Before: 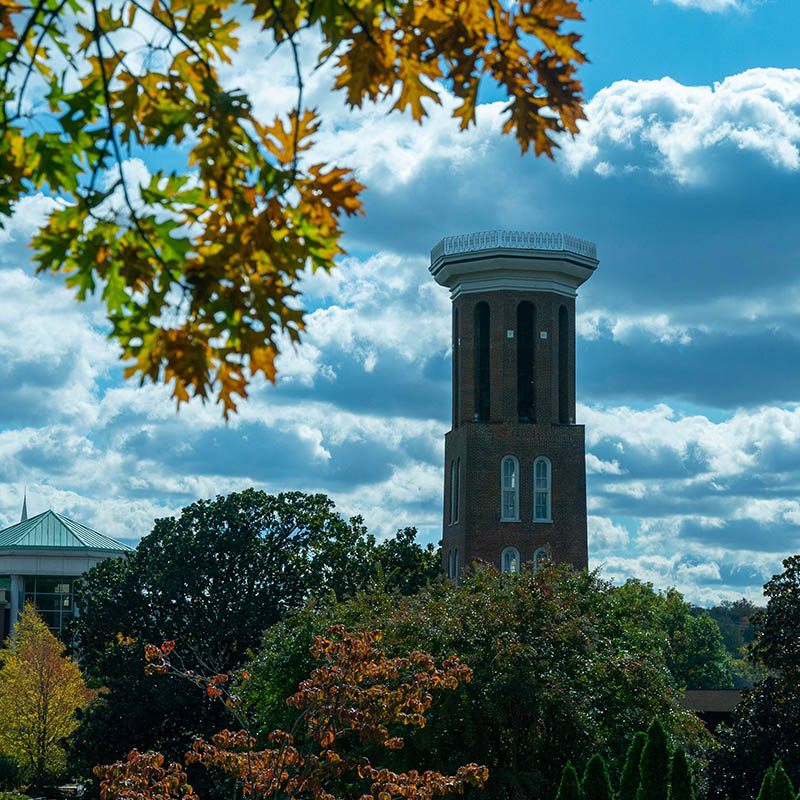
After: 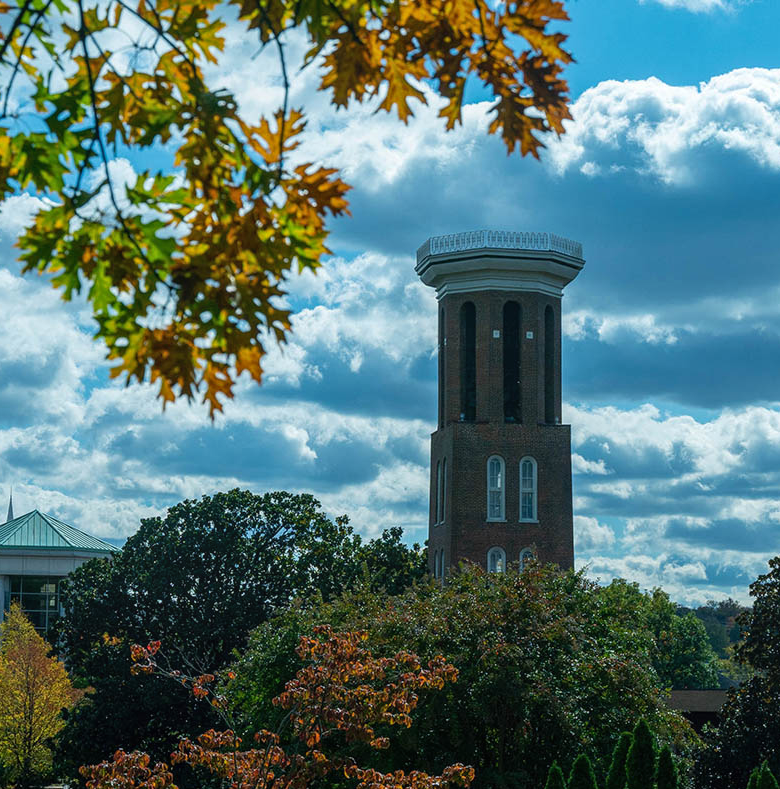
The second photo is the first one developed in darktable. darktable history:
local contrast: detail 110%
crop and rotate: left 1.774%, right 0.633%, bottom 1.28%
